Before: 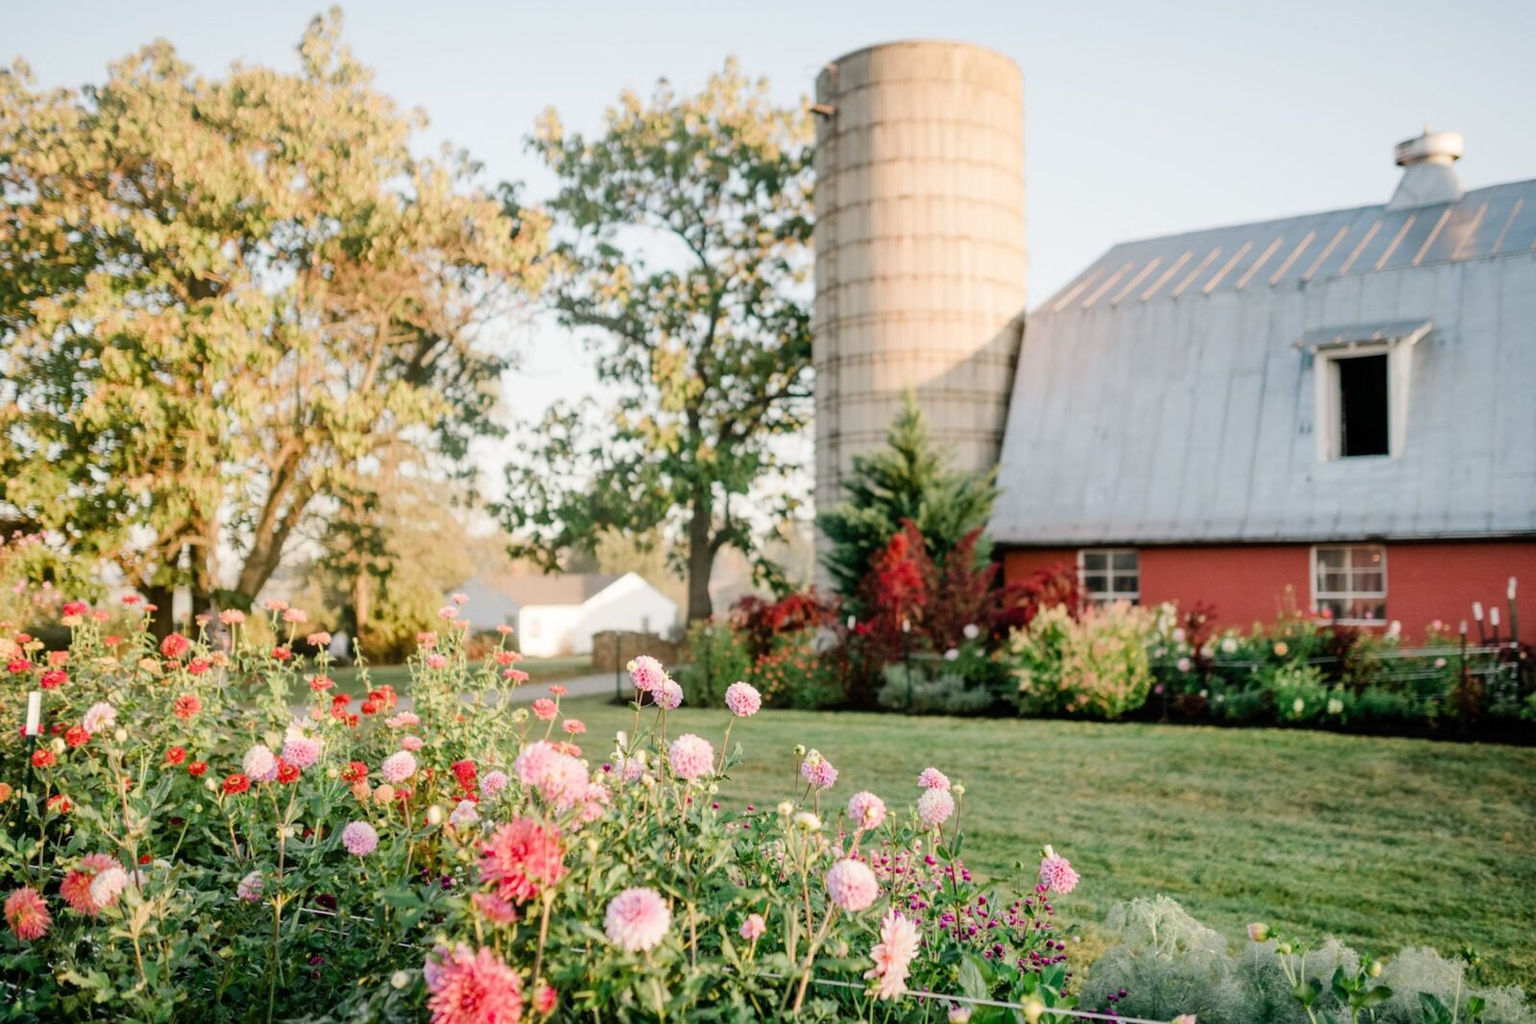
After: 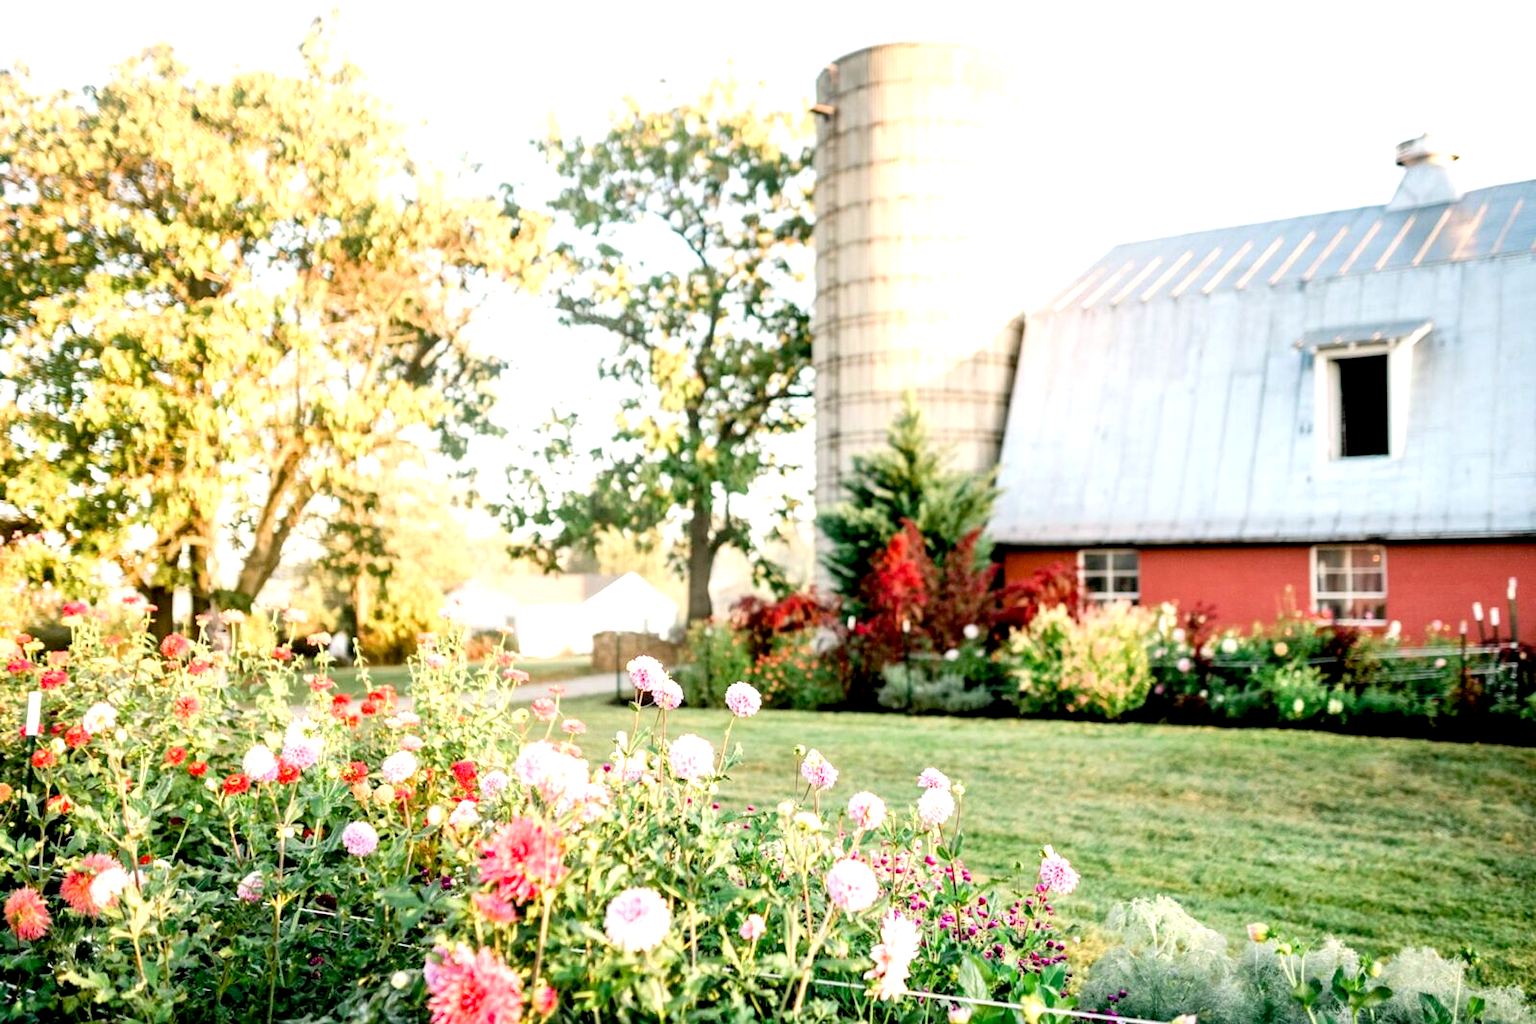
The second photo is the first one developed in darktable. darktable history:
exposure: black level correction 0.008, exposure 0.984 EV, compensate exposure bias true, compensate highlight preservation false
